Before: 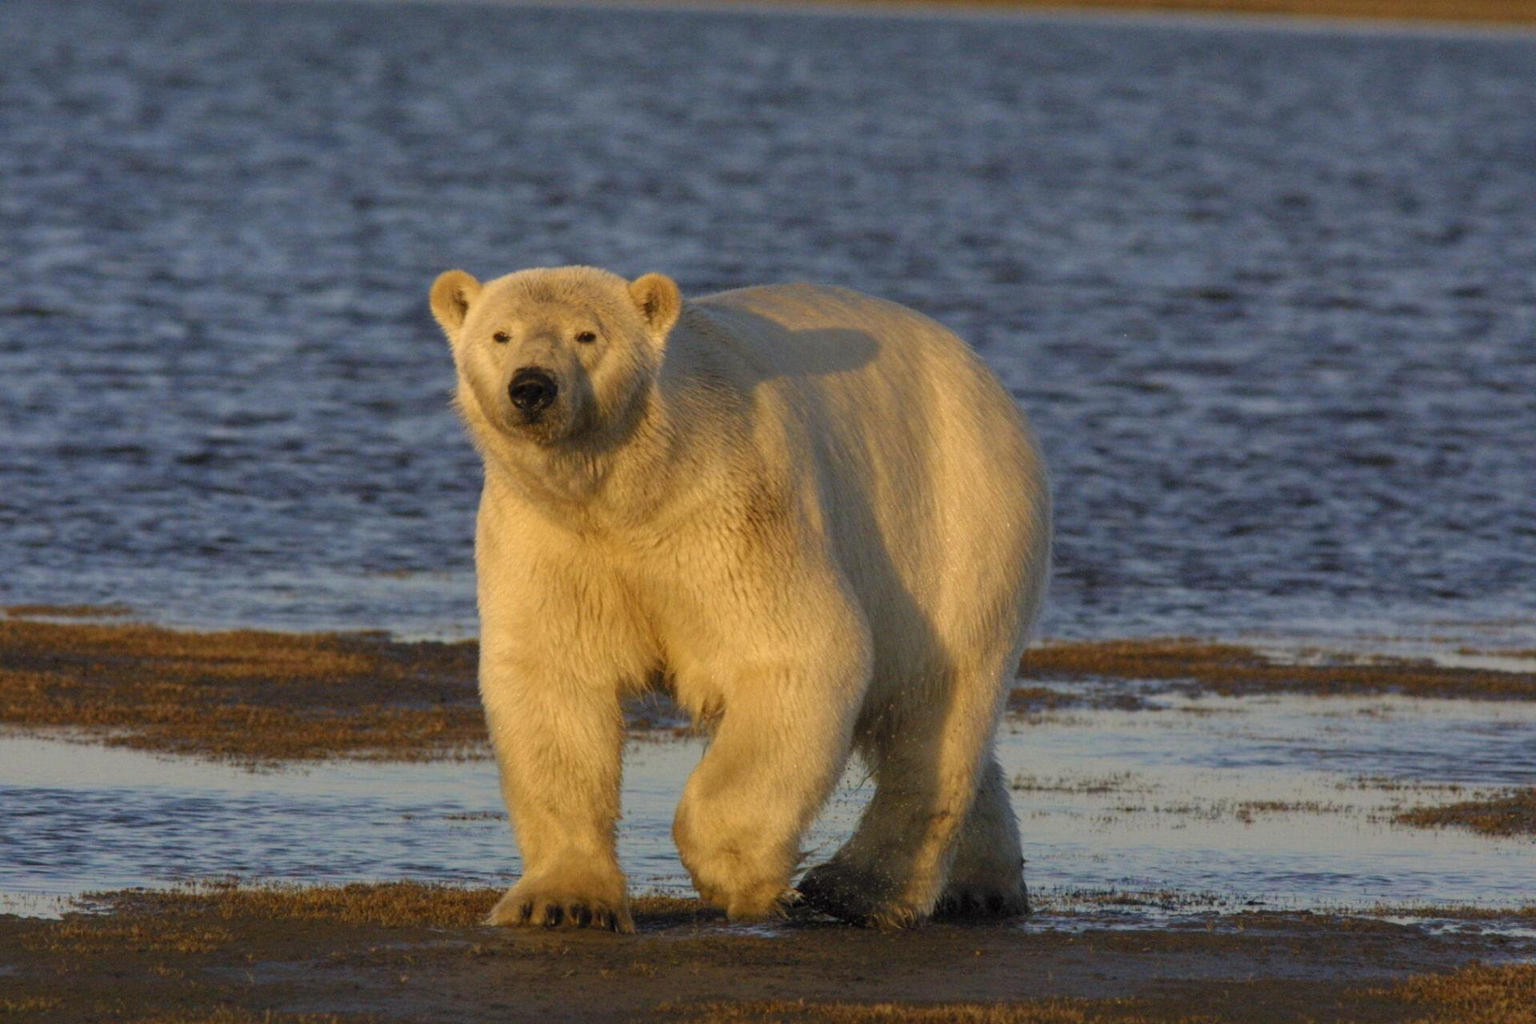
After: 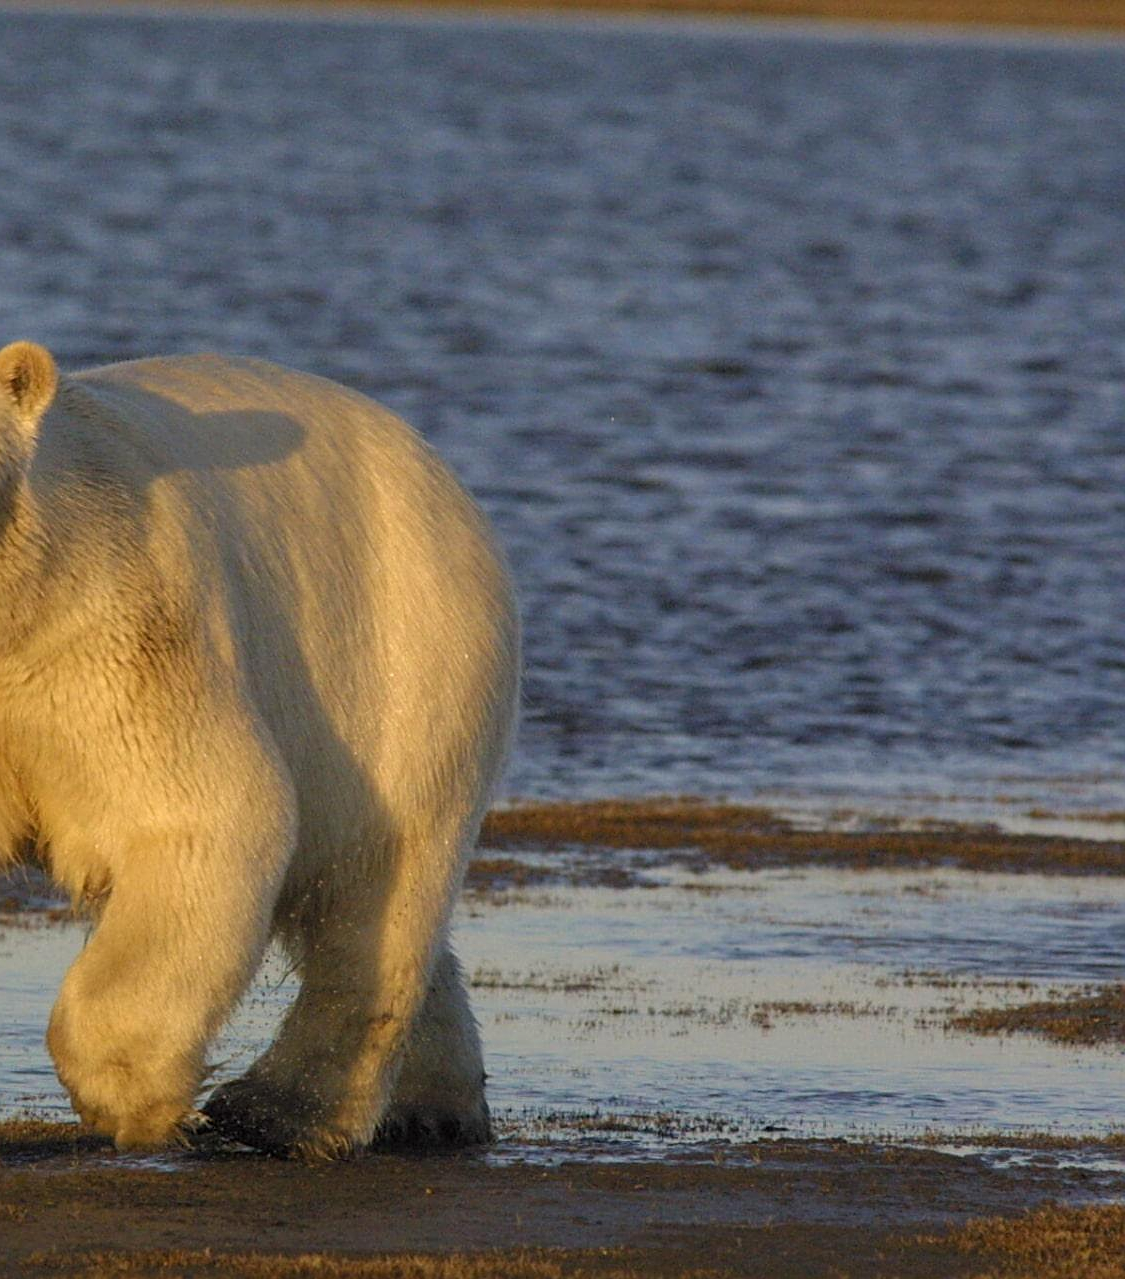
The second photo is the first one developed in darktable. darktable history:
crop: left 41.402%
levels: levels [0, 0.476, 0.951]
sharpen: on, module defaults
